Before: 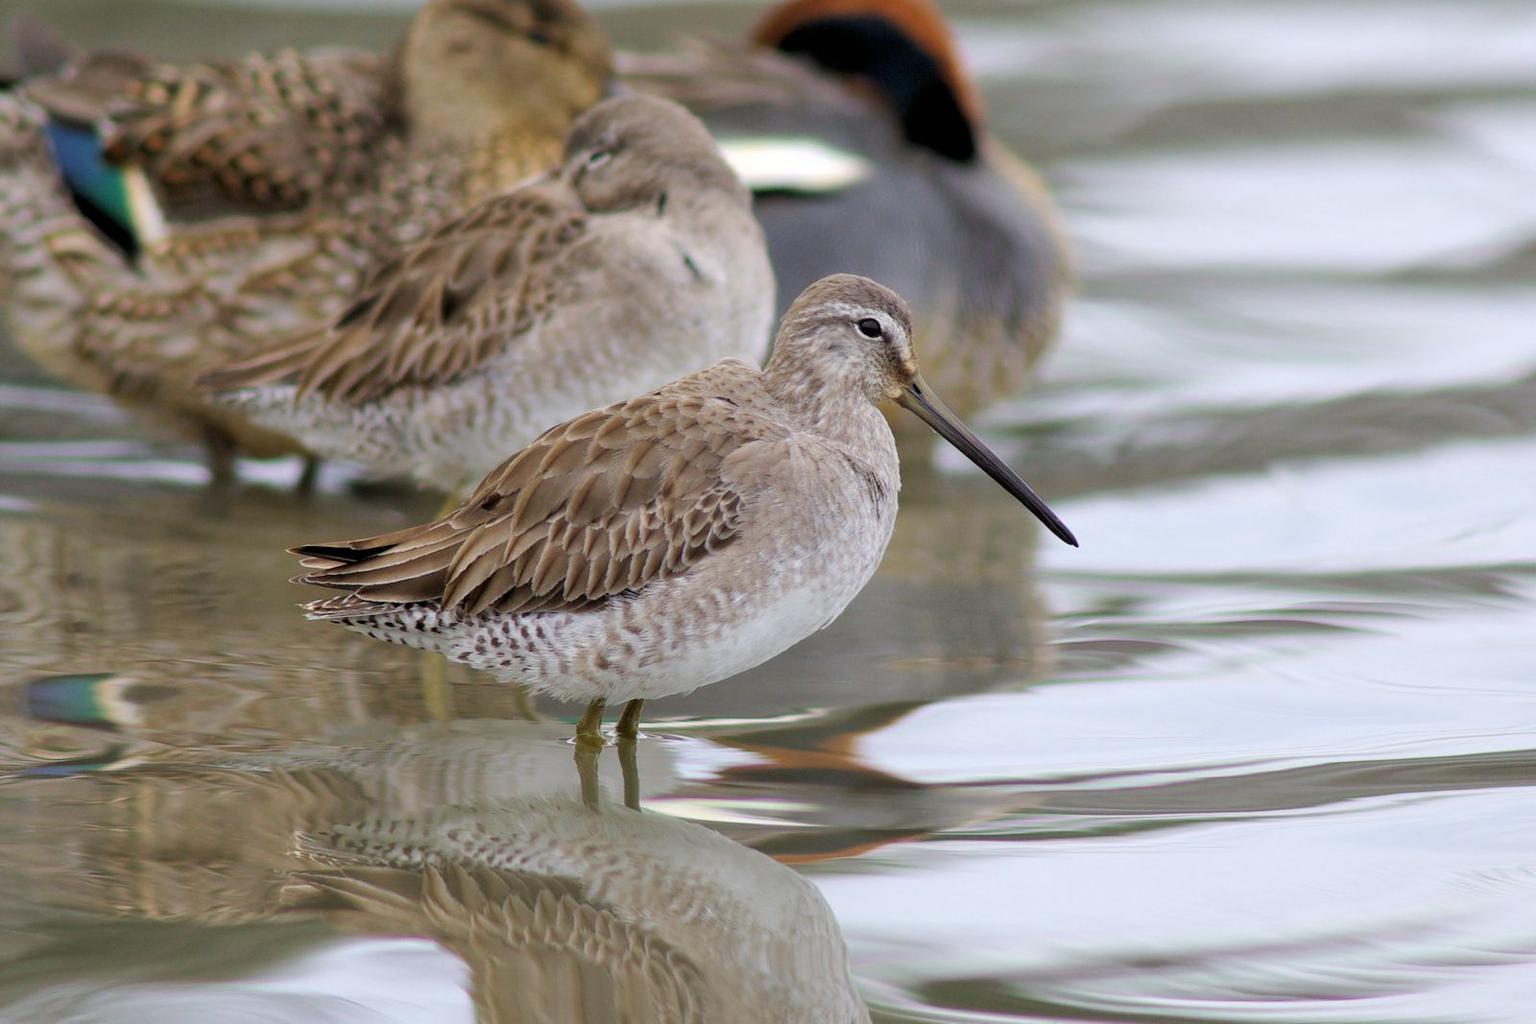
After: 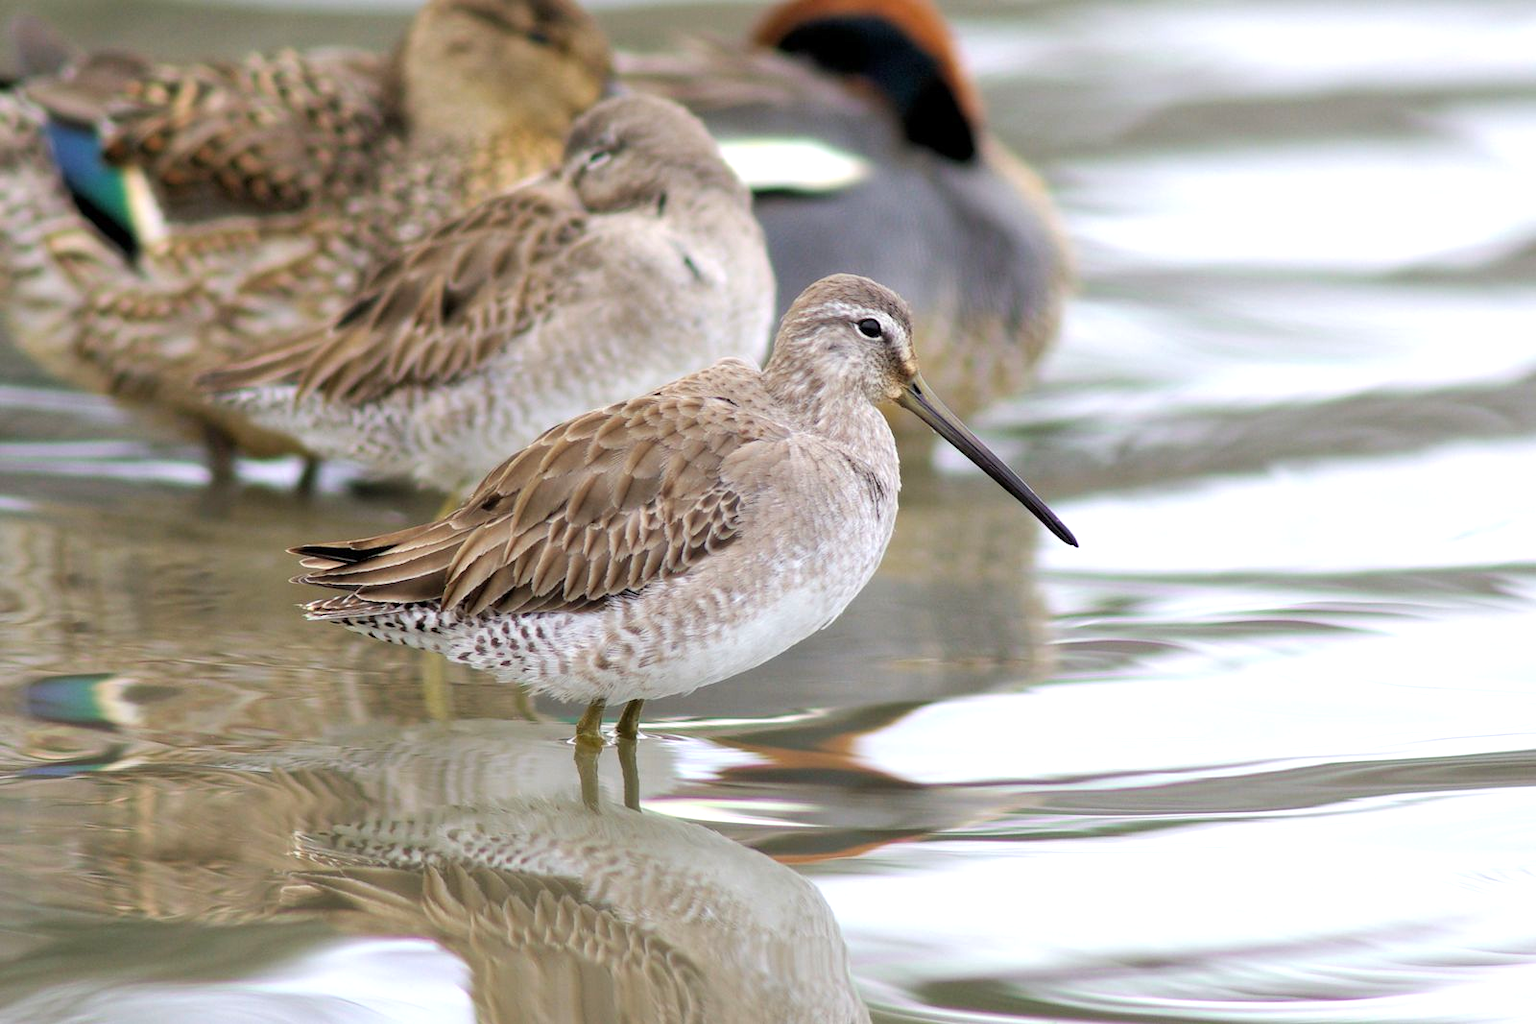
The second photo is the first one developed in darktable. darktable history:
exposure: exposure 0.527 EV, compensate highlight preservation false
